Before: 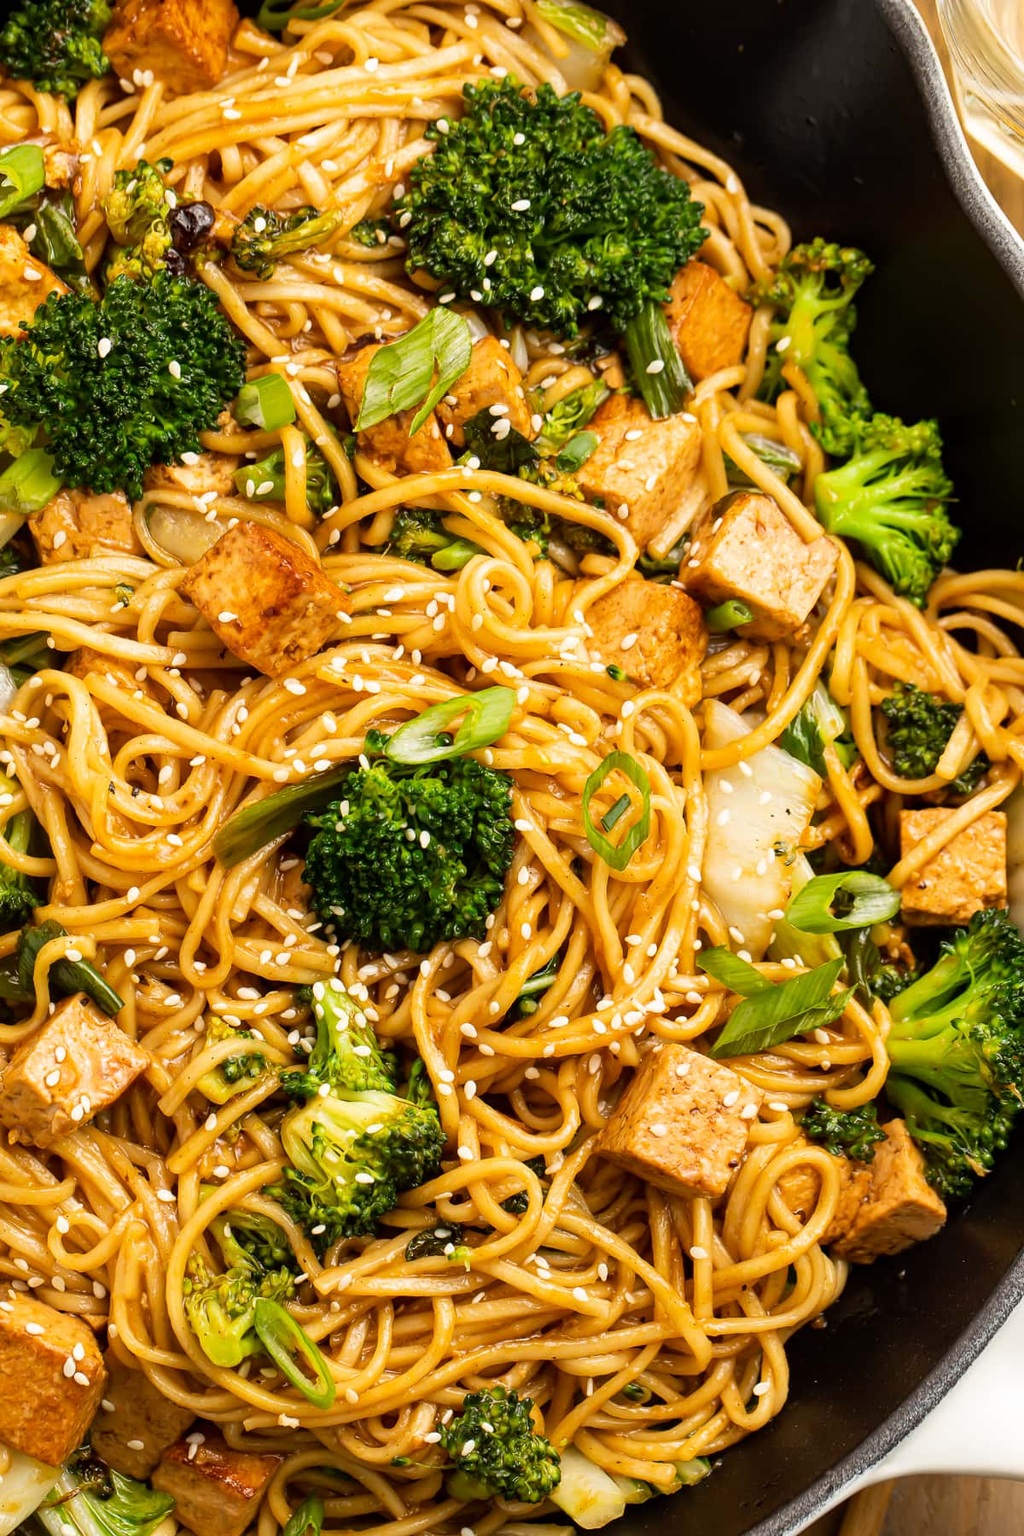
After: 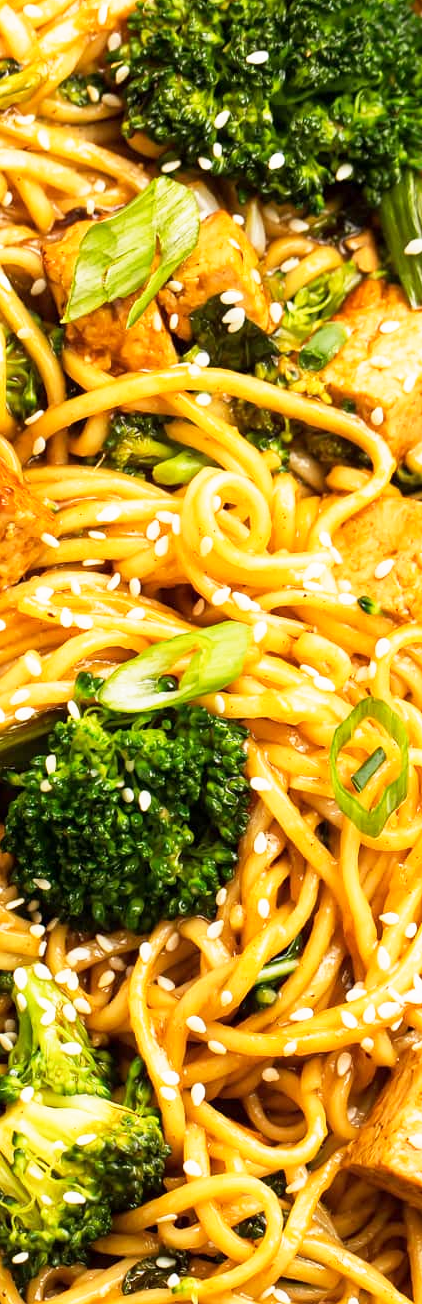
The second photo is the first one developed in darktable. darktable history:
crop and rotate: left 29.476%, top 10.214%, right 35.32%, bottom 17.333%
base curve: curves: ch0 [(0, 0) (0.579, 0.807) (1, 1)], preserve colors none
